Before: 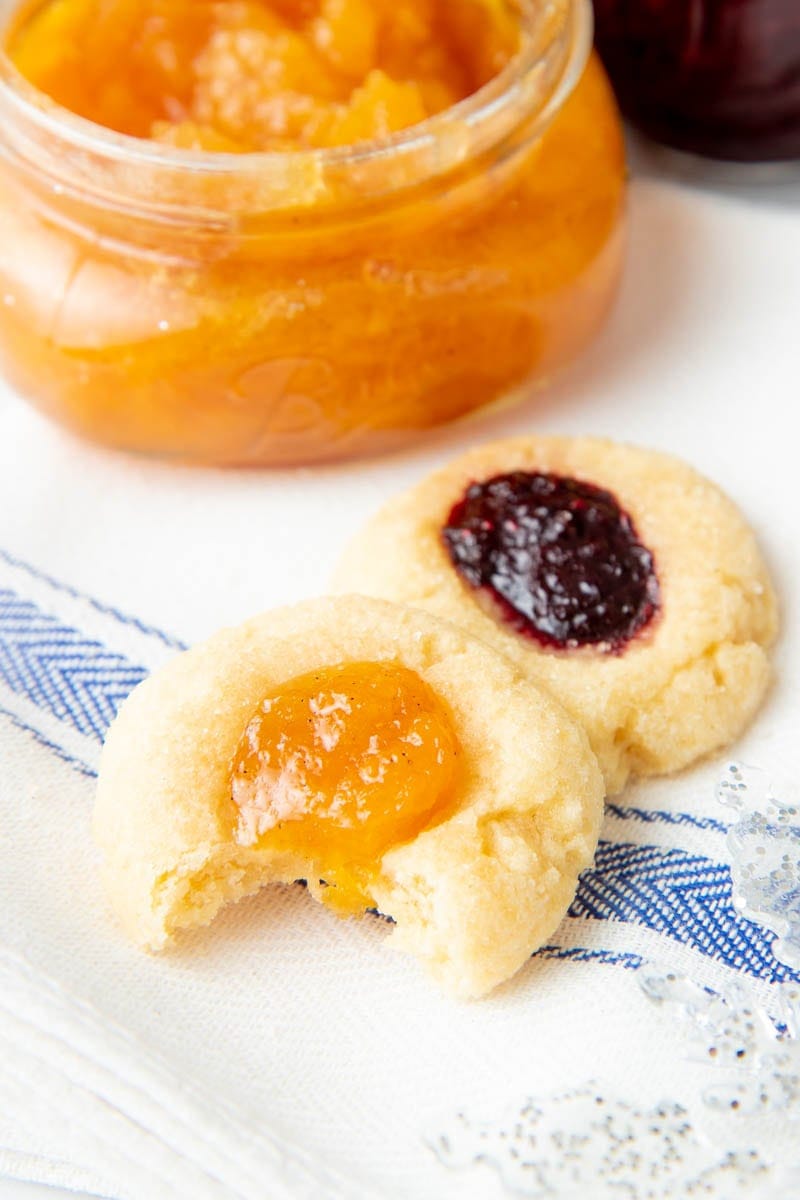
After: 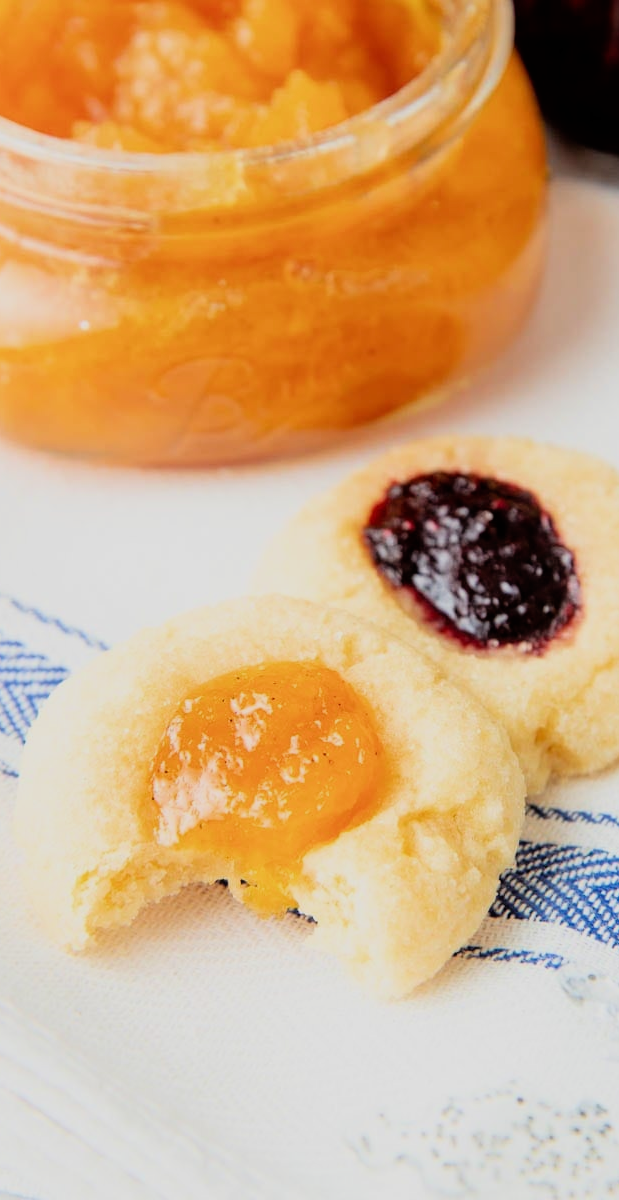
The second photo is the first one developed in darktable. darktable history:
filmic rgb: black relative exposure -7.75 EV, white relative exposure 4.4 EV, threshold 3 EV, hardness 3.76, latitude 50%, contrast 1.1, color science v5 (2021), contrast in shadows safe, contrast in highlights safe, enable highlight reconstruction true
crop: left 9.88%, right 12.664%
white balance: emerald 1
